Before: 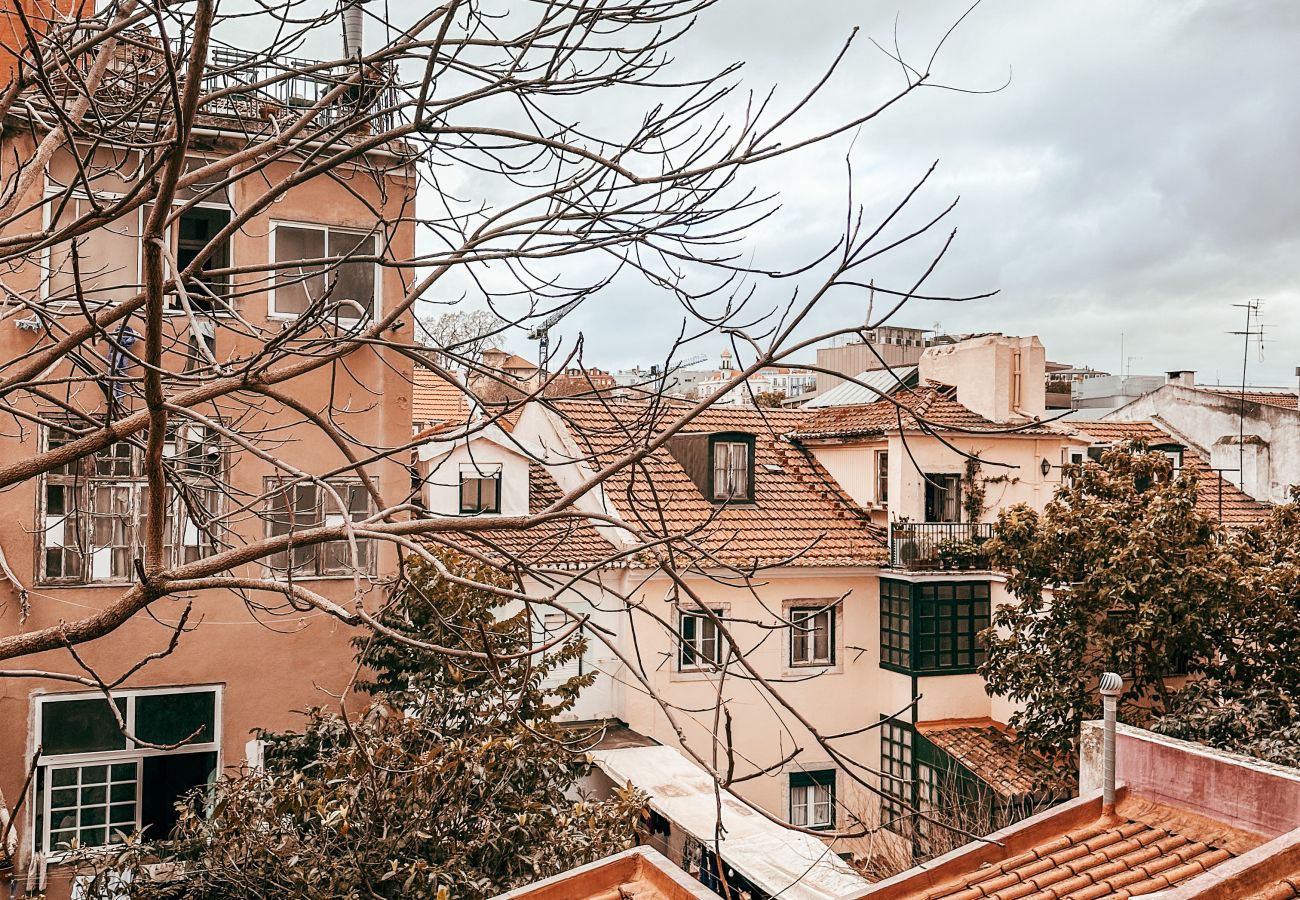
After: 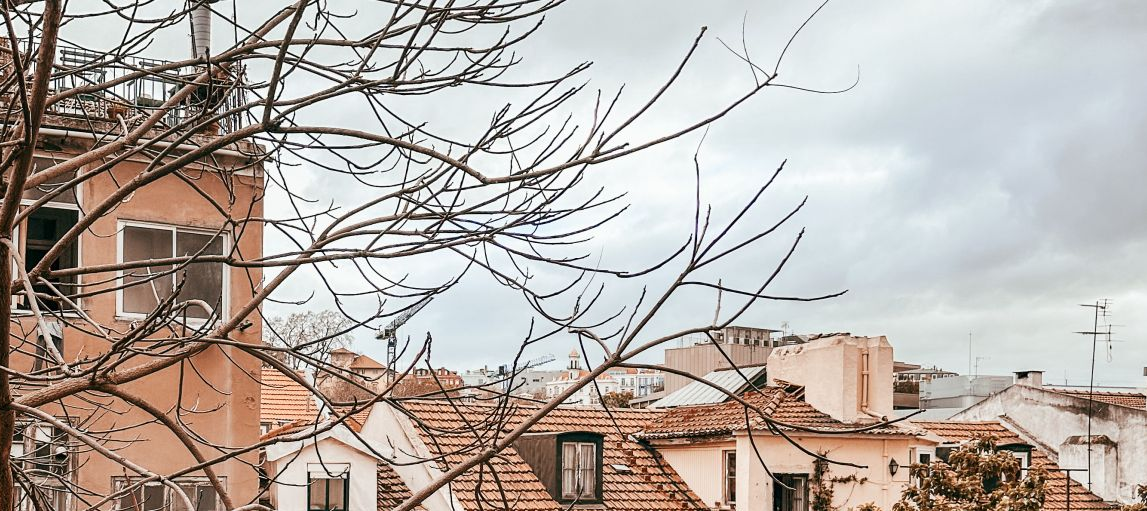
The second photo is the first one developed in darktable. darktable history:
crop and rotate: left 11.73%, bottom 43.149%
